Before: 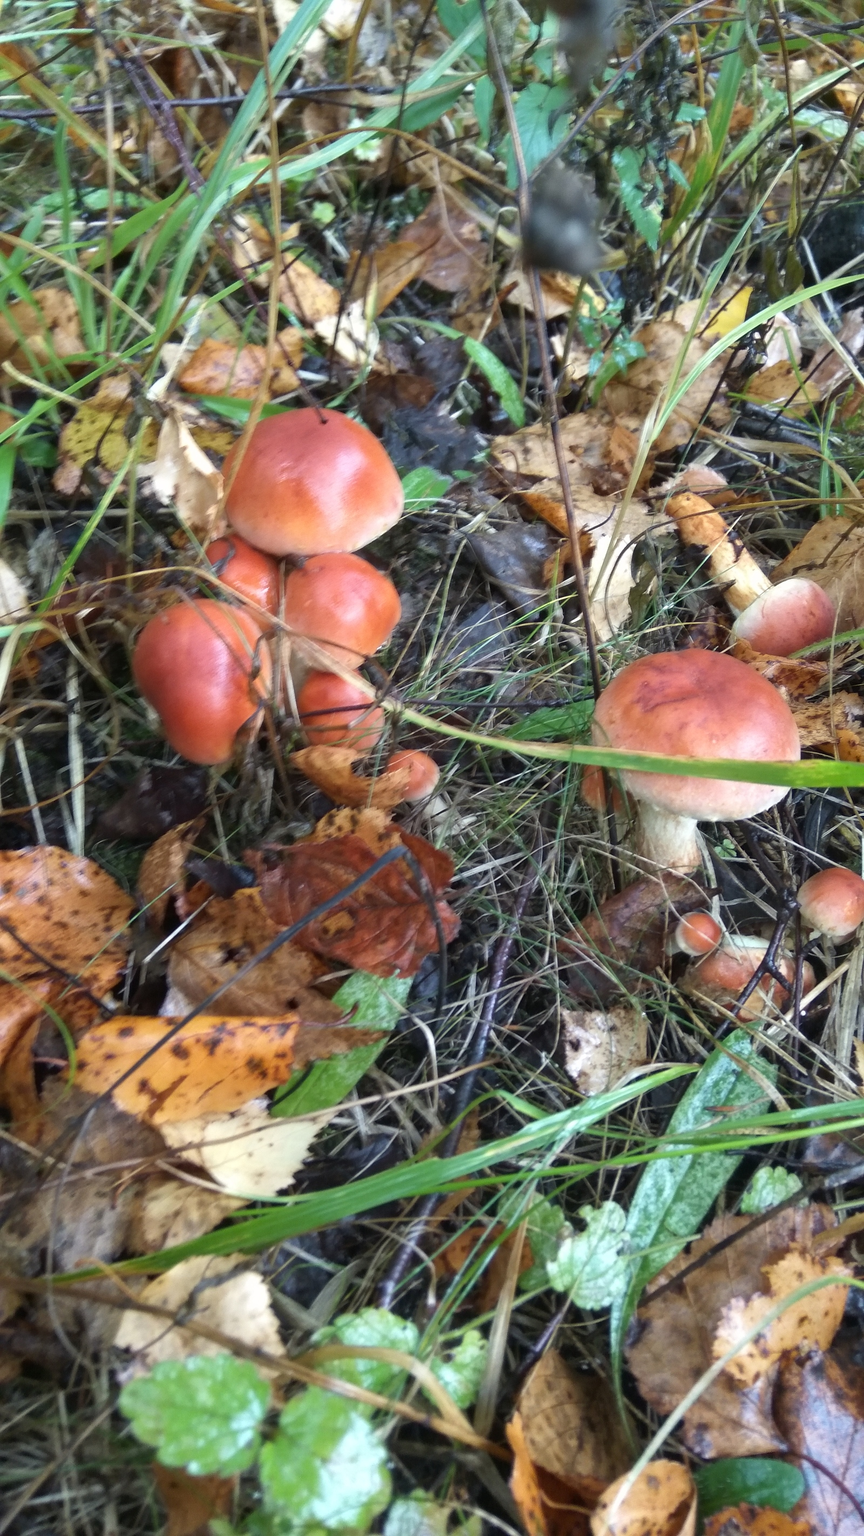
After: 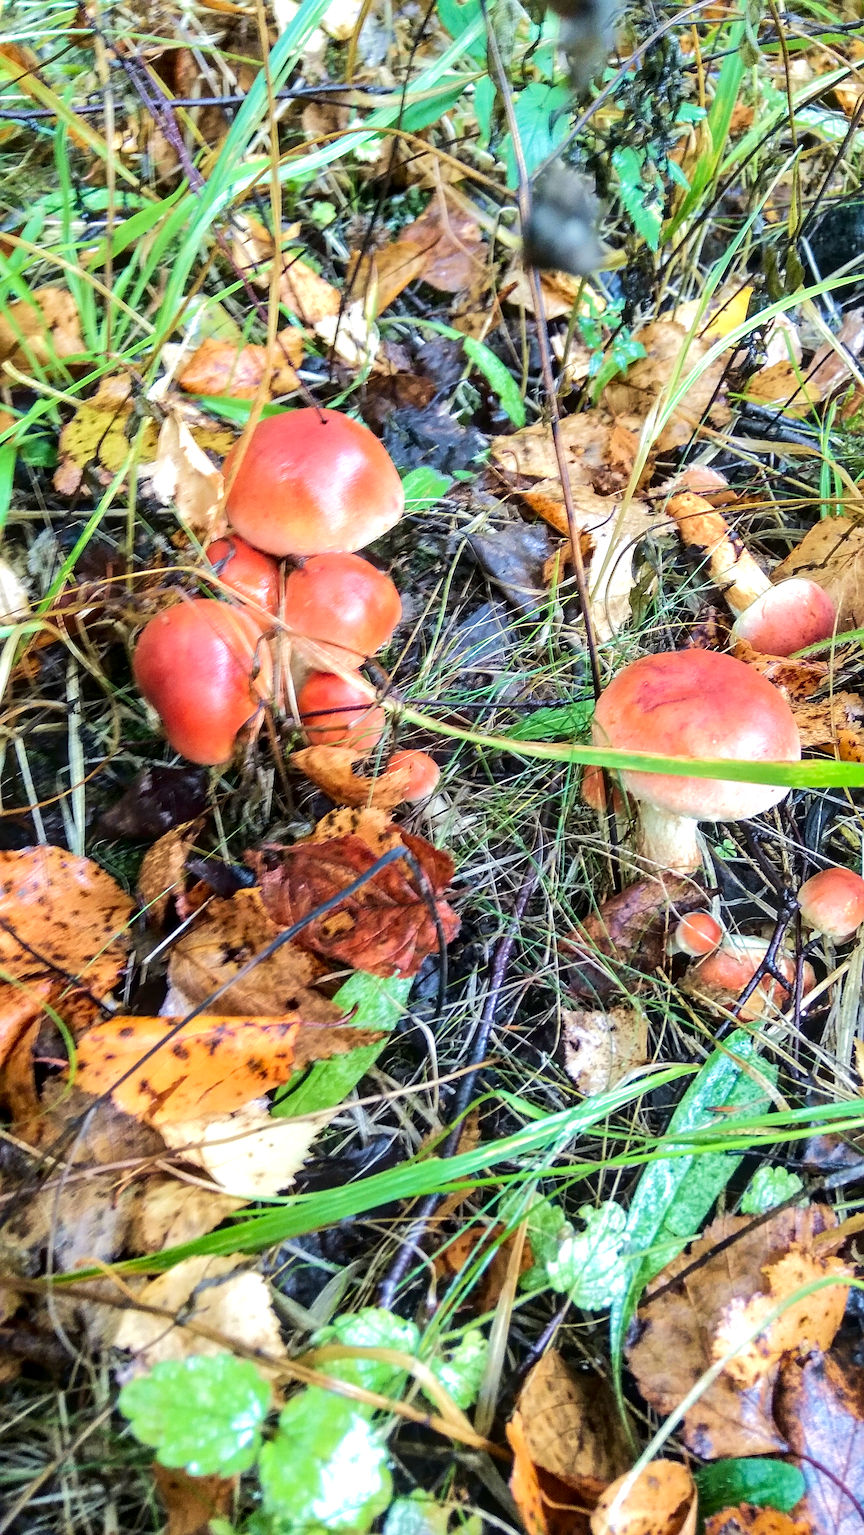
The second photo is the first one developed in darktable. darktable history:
sharpen: on, module defaults
velvia: on, module defaults
local contrast: on, module defaults
exposure: exposure 0.297 EV, compensate highlight preservation false
contrast brightness saturation: brightness -0.201, saturation 0.081
contrast equalizer: octaves 7, y [[0.5, 0.5, 0.5, 0.539, 0.64, 0.611], [0.5 ×6], [0.5 ×6], [0 ×6], [0 ×6]], mix 0.15
tone equalizer: -7 EV 0.162 EV, -6 EV 0.602 EV, -5 EV 1.13 EV, -4 EV 1.3 EV, -3 EV 1.16 EV, -2 EV 0.6 EV, -1 EV 0.156 EV, edges refinement/feathering 500, mask exposure compensation -1.57 EV, preserve details no
